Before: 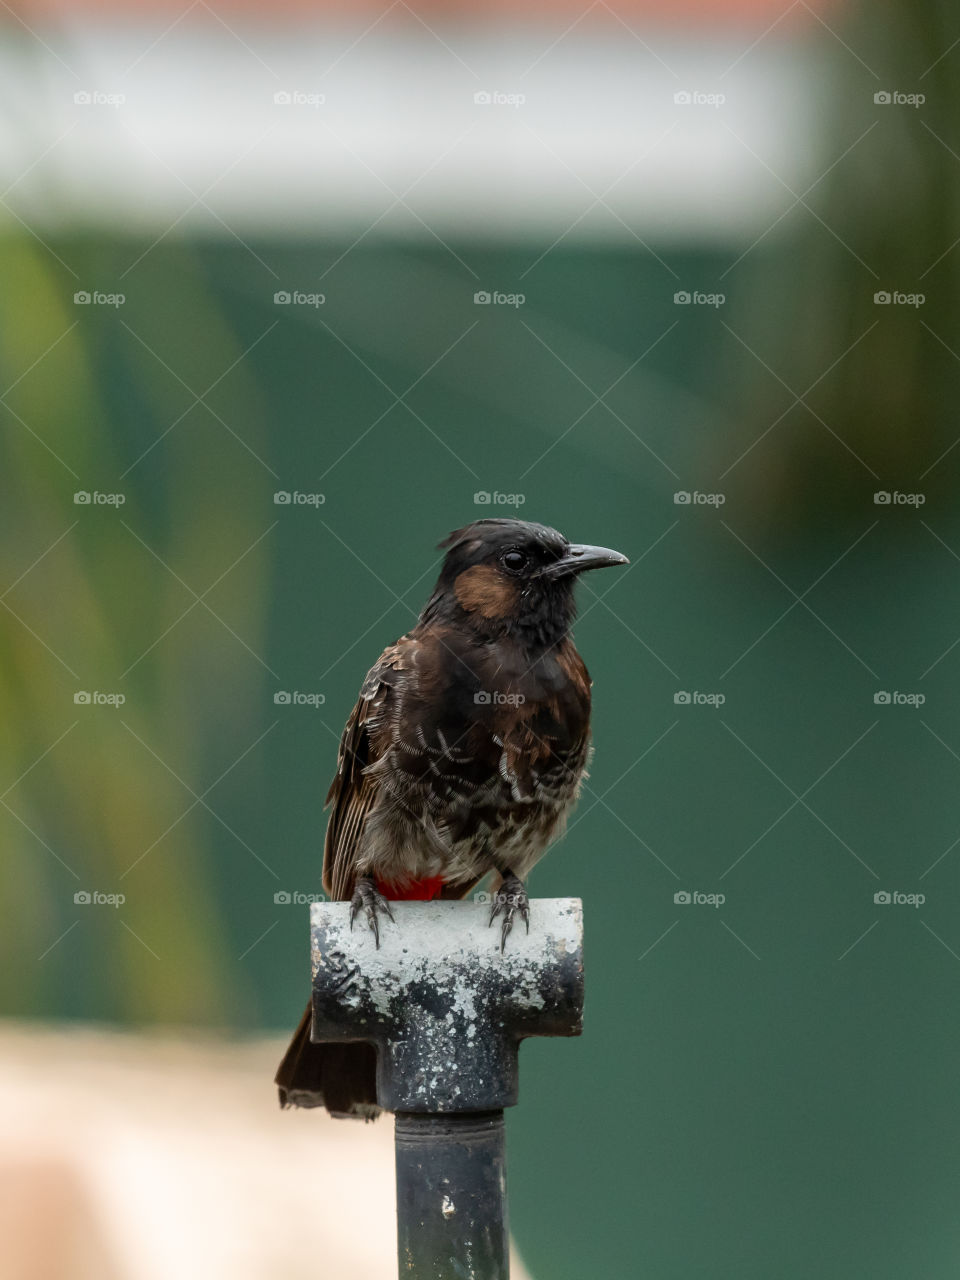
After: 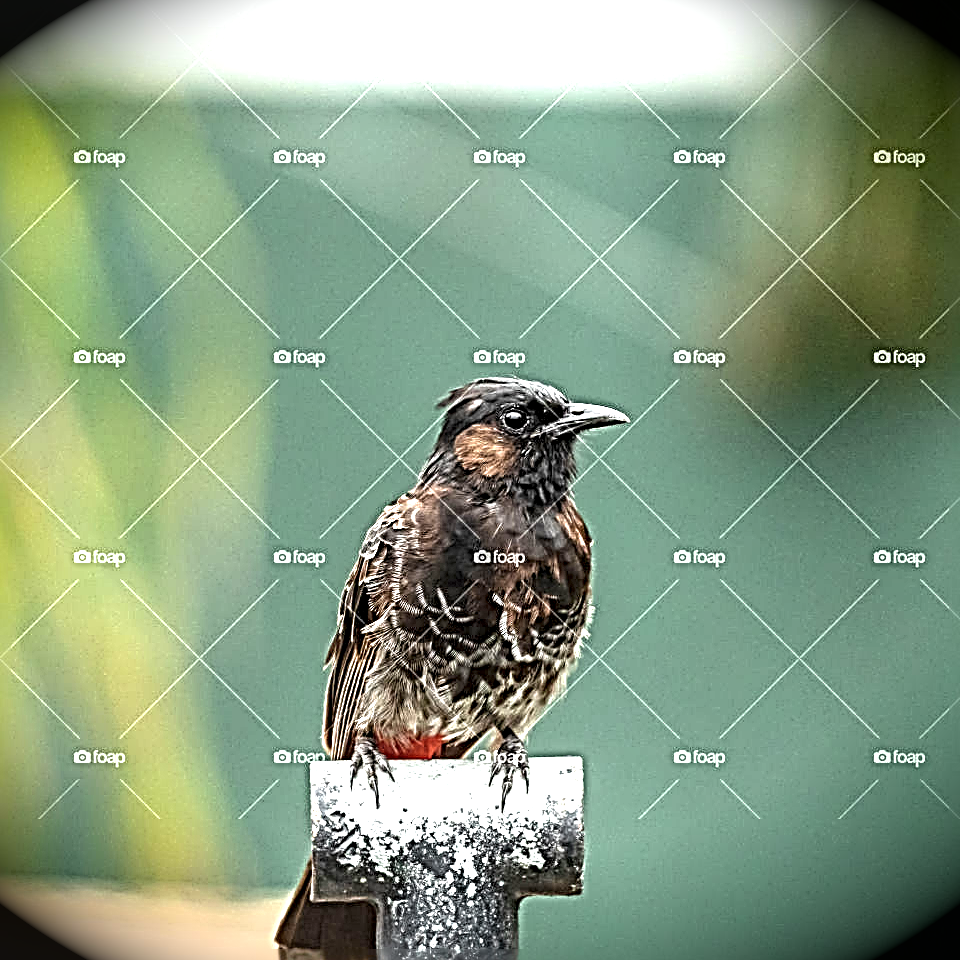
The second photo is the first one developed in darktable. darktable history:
local contrast: on, module defaults
crop: top 11.016%, bottom 13.903%
exposure: black level correction 0, exposure 1.972 EV, compensate exposure bias true, compensate highlight preservation false
vignetting: fall-off start 97.25%, brightness -0.998, saturation 0.491, width/height ratio 1.183
color correction: highlights b* -0.061, saturation 0.766
sharpen: radius 4.012, amount 1.985
color zones: curves: ch1 [(0.25, 0.61) (0.75, 0.248)]
